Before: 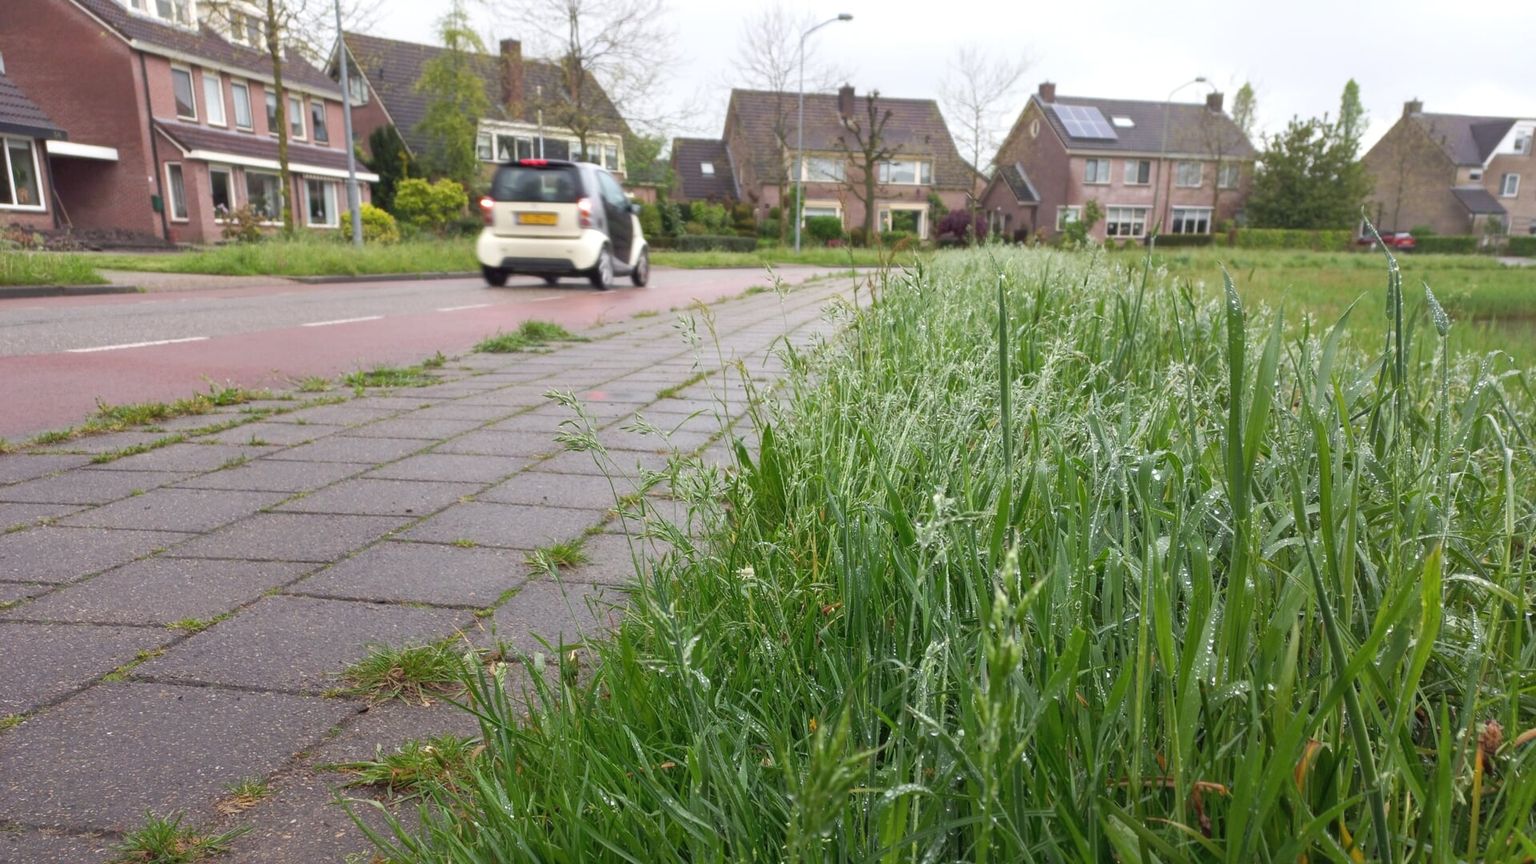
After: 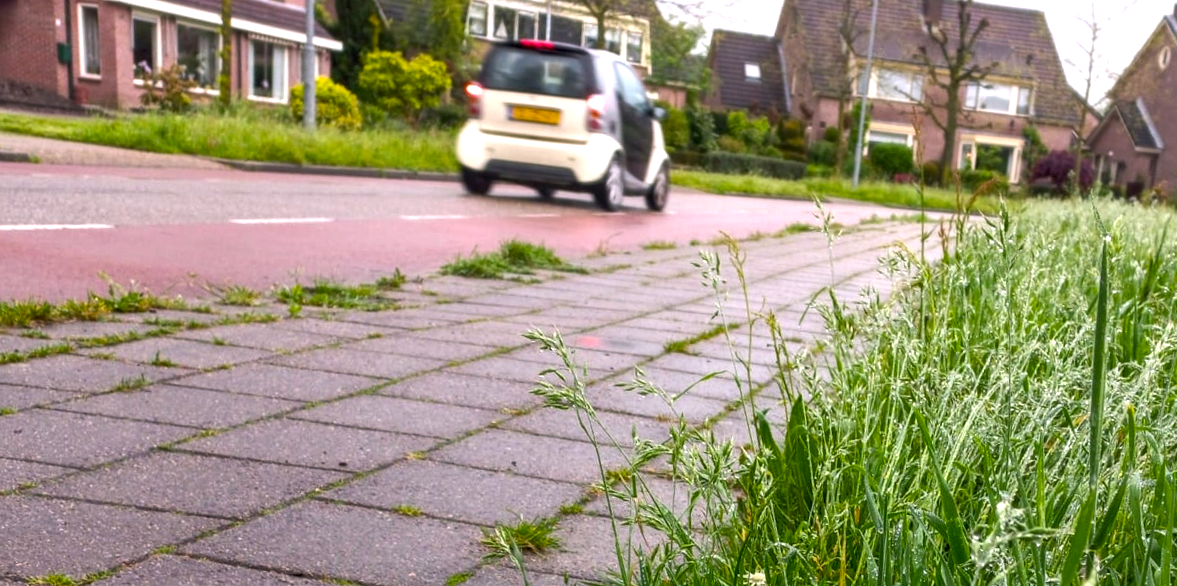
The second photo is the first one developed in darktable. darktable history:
crop and rotate: angle -5.11°, left 1.986%, top 6.651%, right 27.189%, bottom 30.649%
color balance rgb: highlights gain › chroma 1.443%, highlights gain › hue 312.25°, global offset › luminance -0.512%, perceptual saturation grading › global saturation 29.861%, perceptual brilliance grading › highlights 14.152%, perceptual brilliance grading › shadows -18.93%, global vibrance 20%
local contrast: on, module defaults
